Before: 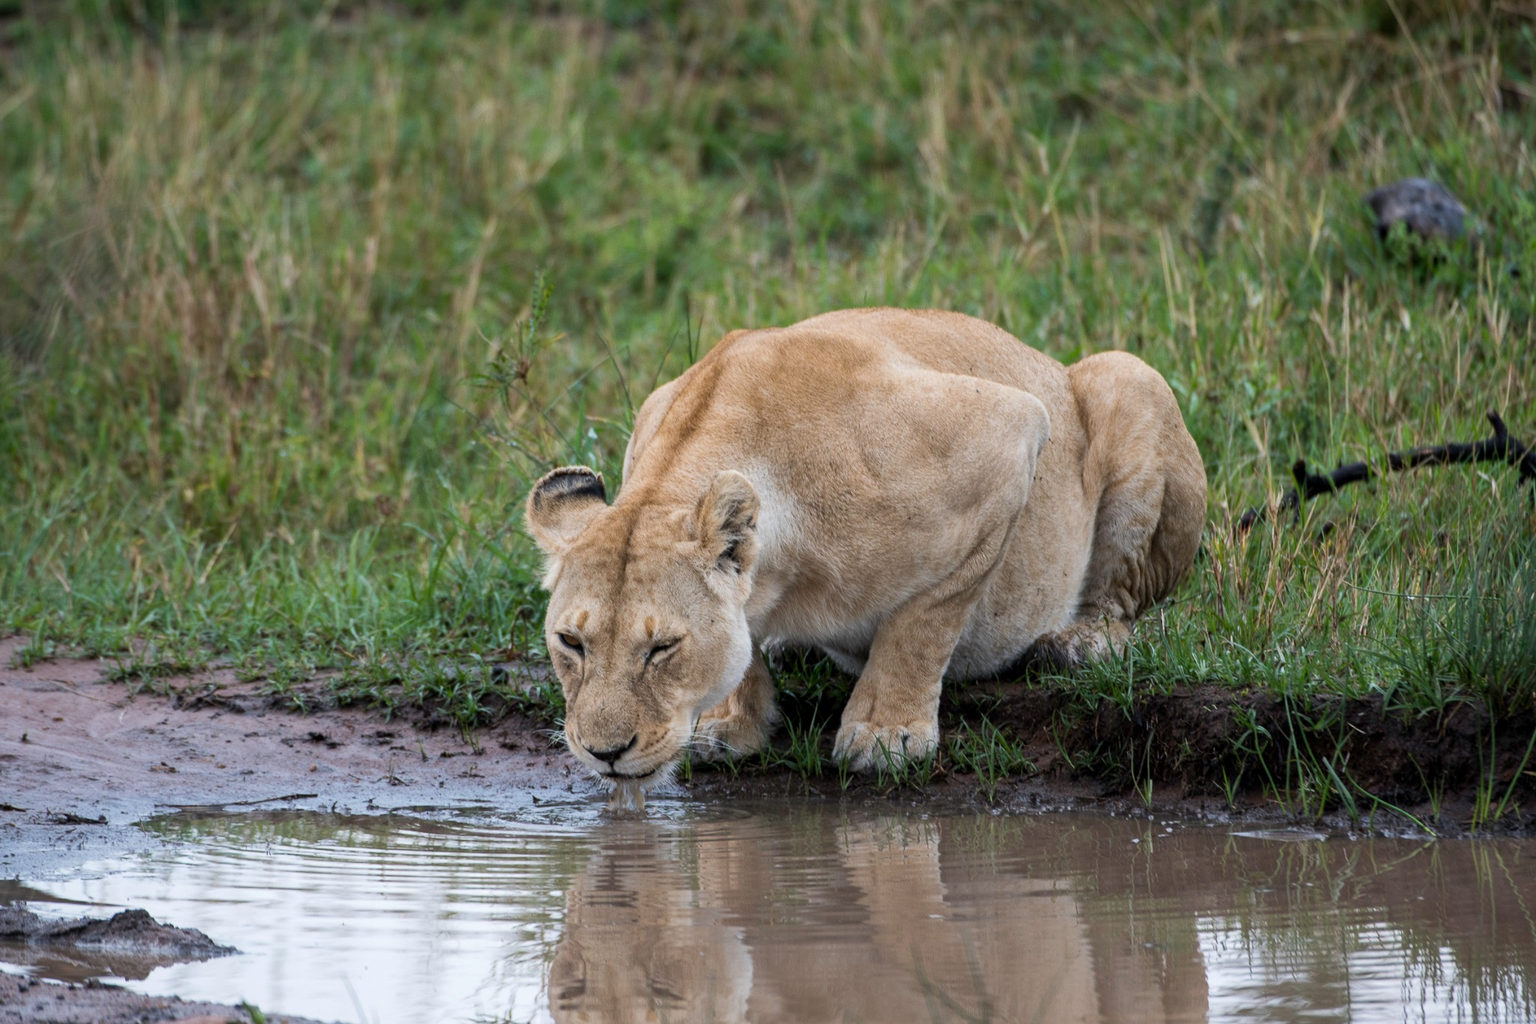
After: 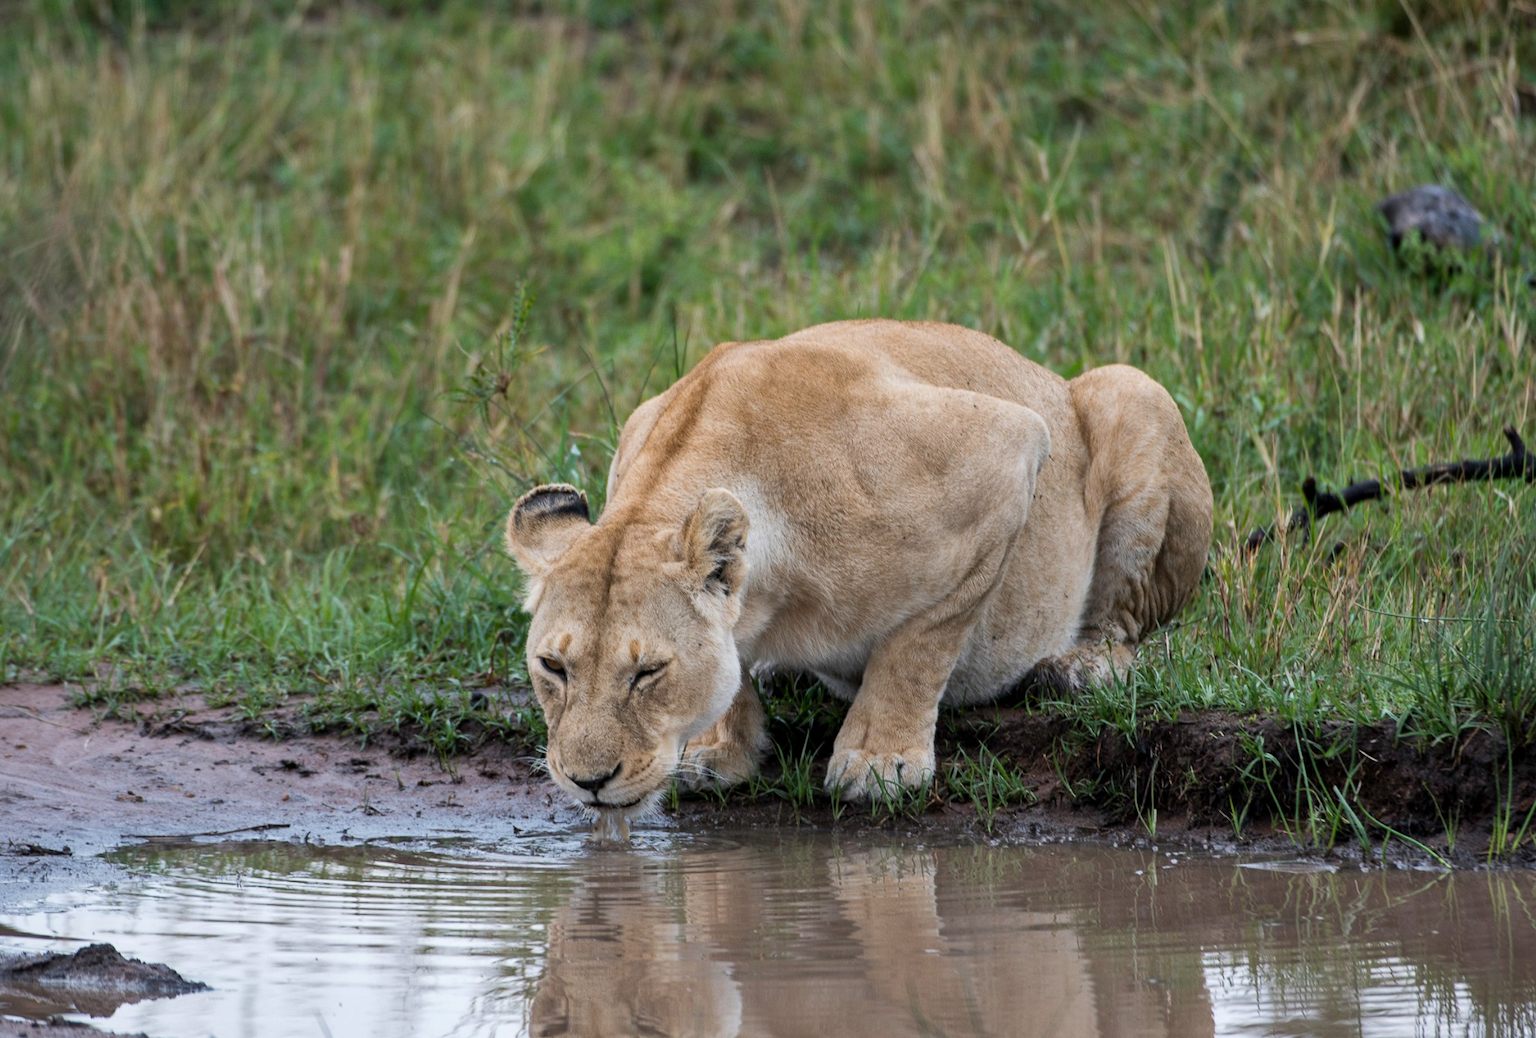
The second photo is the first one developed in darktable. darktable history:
crop and rotate: left 2.536%, right 1.107%, bottom 2.246%
shadows and highlights: white point adjustment 0.05, highlights color adjustment 55.9%, soften with gaussian
